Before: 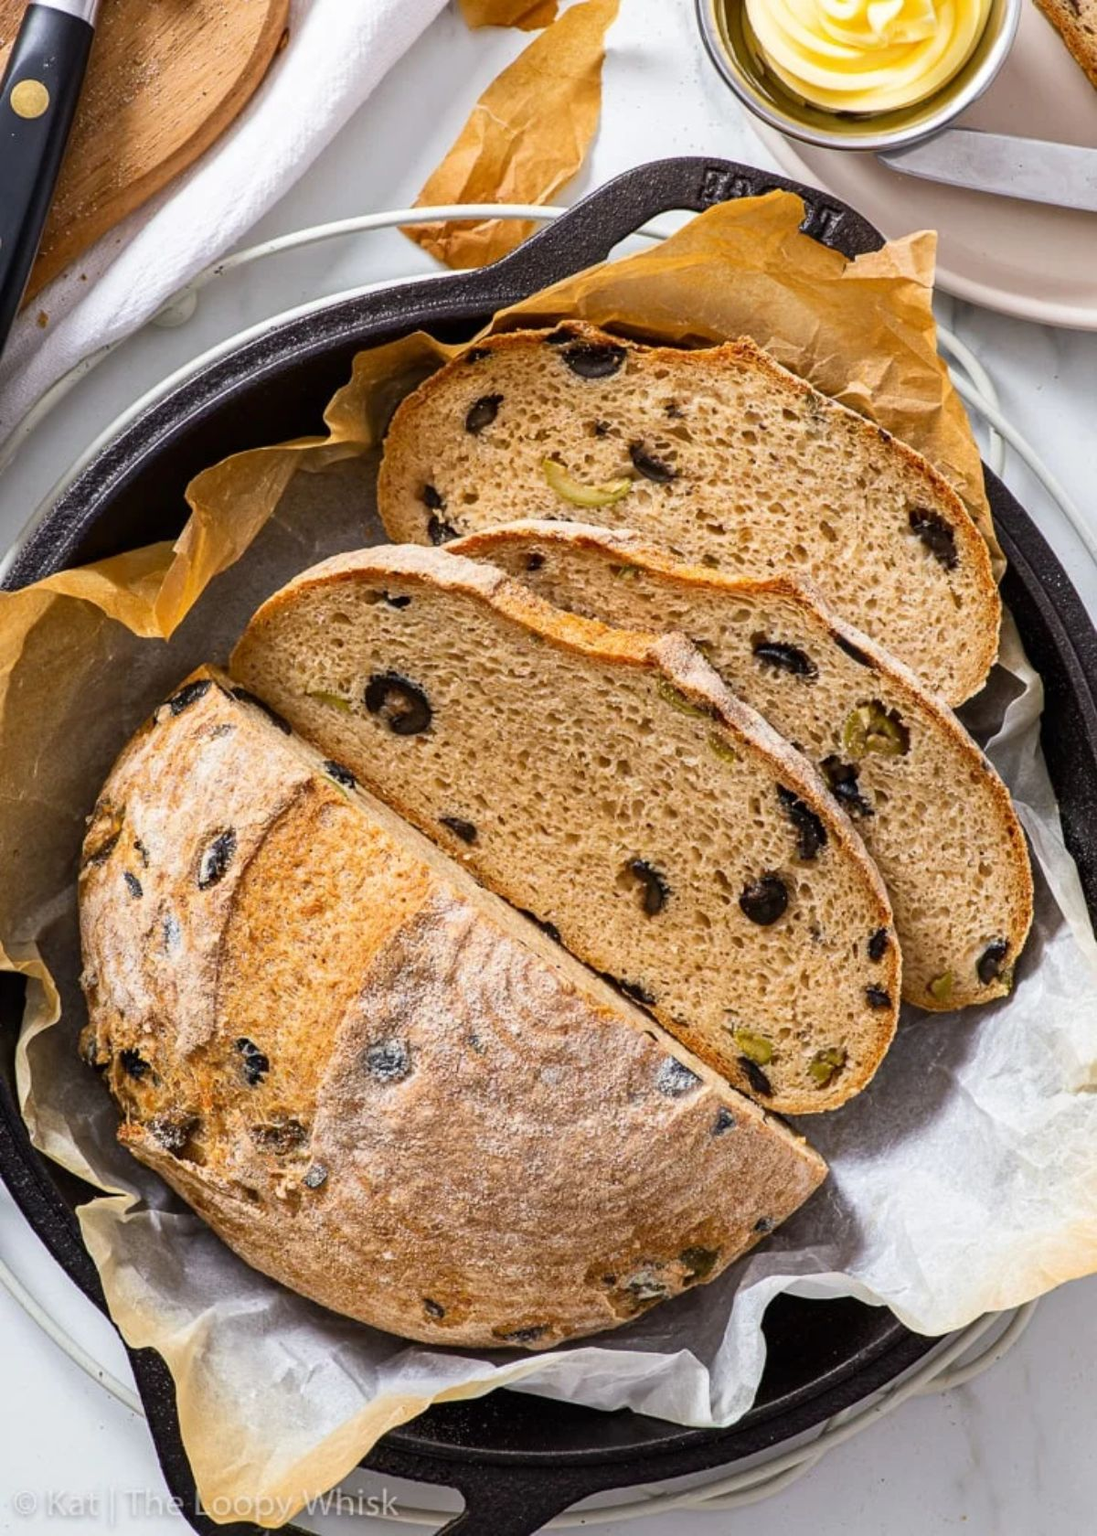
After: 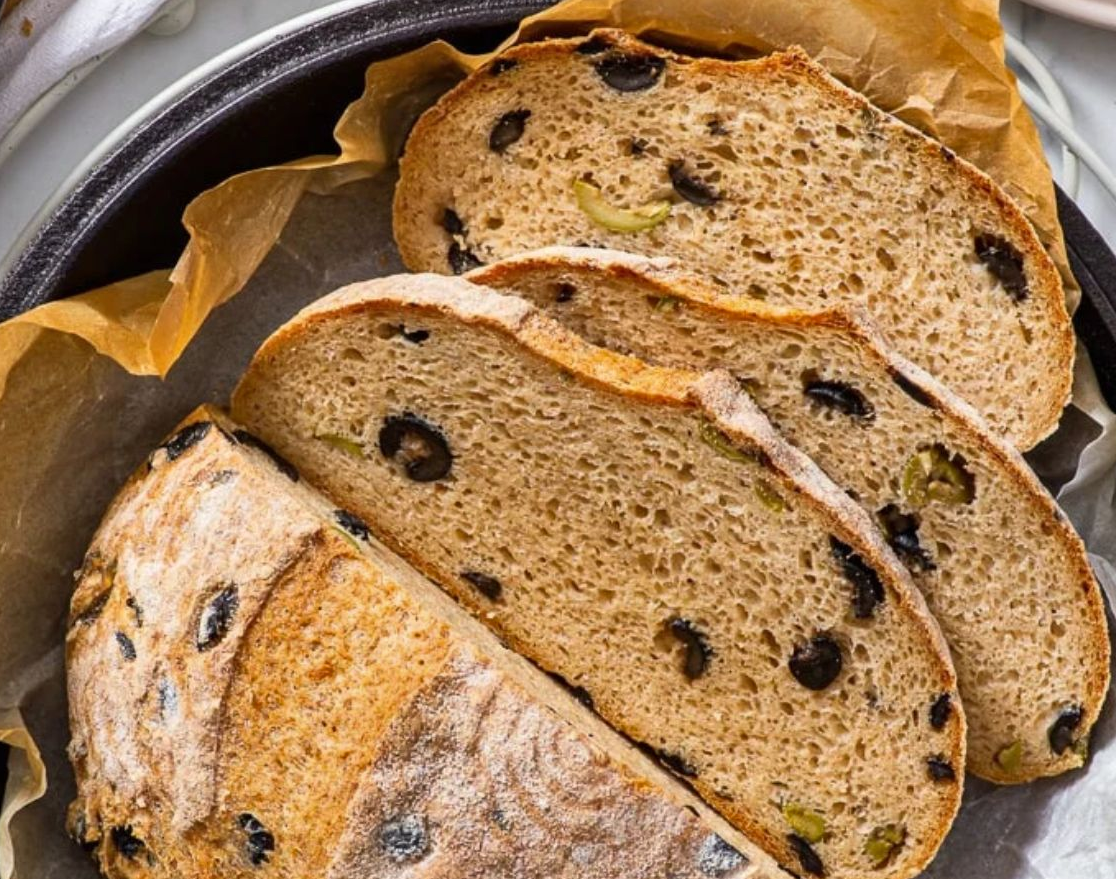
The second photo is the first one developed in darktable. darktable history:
shadows and highlights: low approximation 0.01, soften with gaussian
crop: left 1.744%, top 19.225%, right 5.069%, bottom 28.357%
